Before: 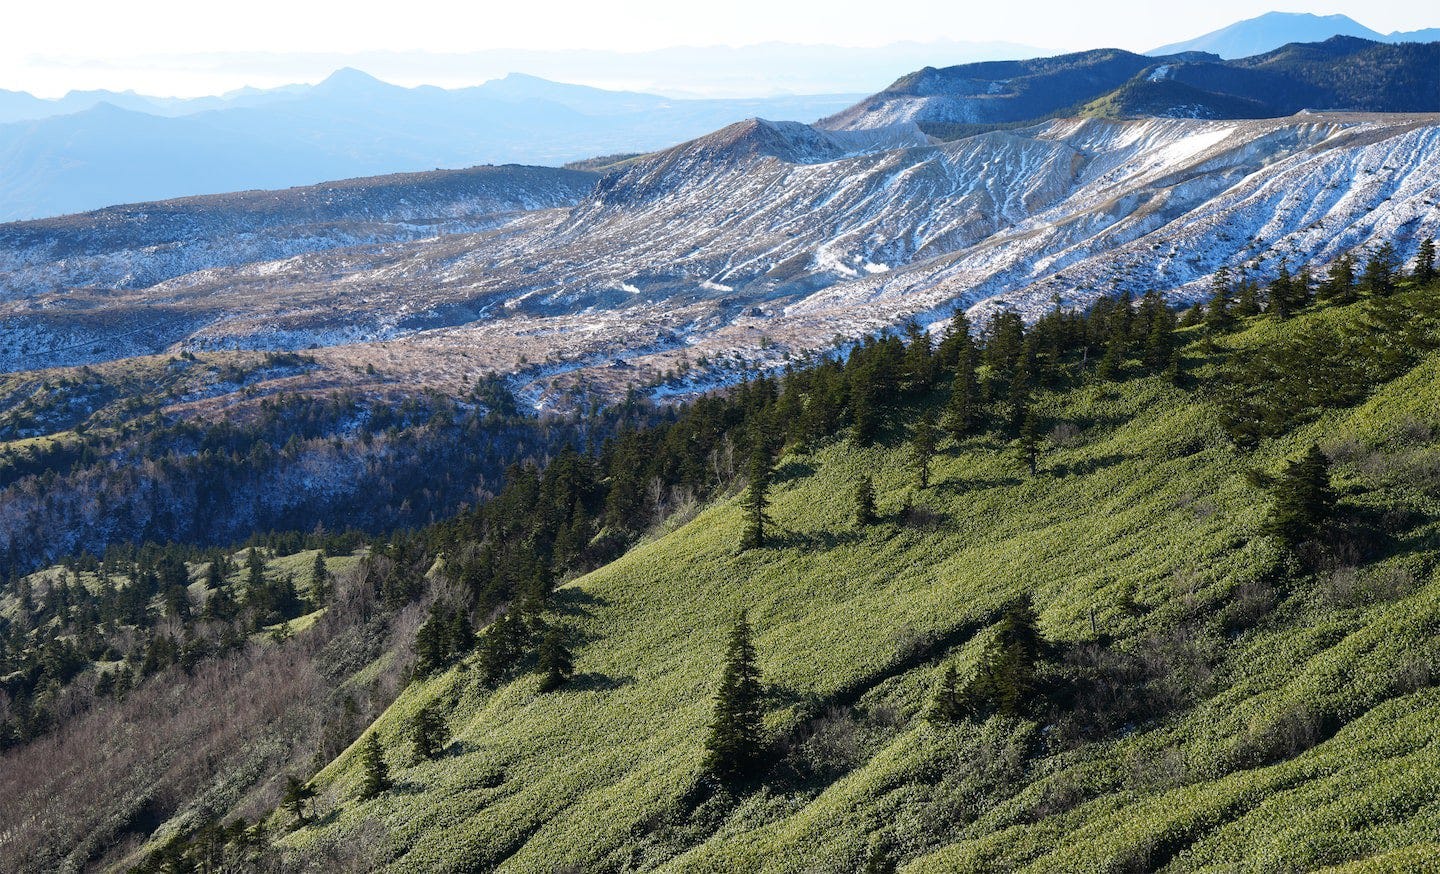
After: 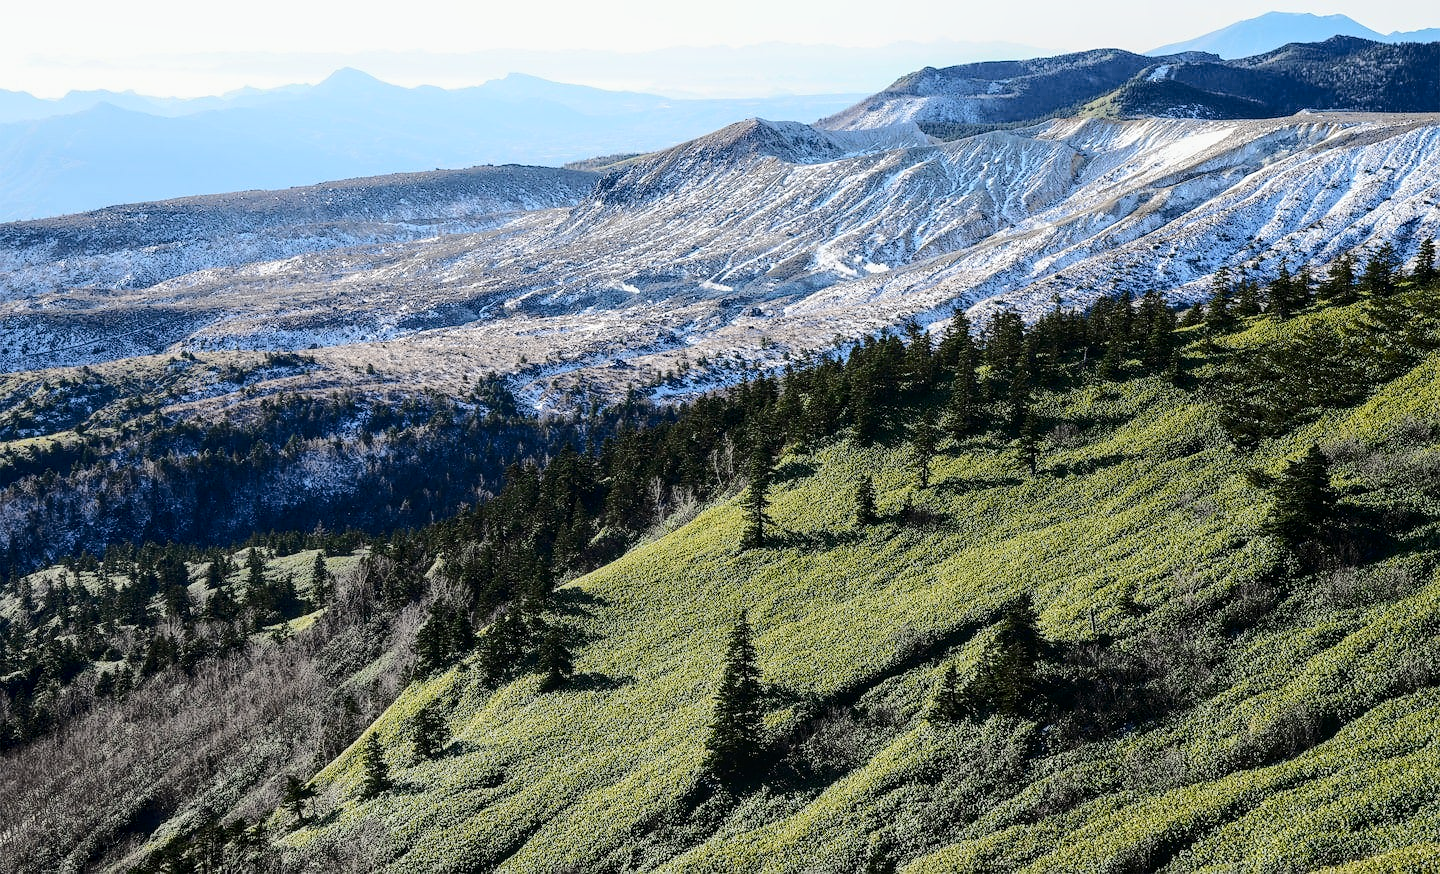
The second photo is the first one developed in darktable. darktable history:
sharpen: radius 1, threshold 1
tone curve: curves: ch0 [(0, 0) (0.094, 0.039) (0.243, 0.155) (0.411, 0.482) (0.479, 0.583) (0.654, 0.742) (0.793, 0.851) (0.994, 0.974)]; ch1 [(0, 0) (0.161, 0.092) (0.35, 0.33) (0.392, 0.392) (0.456, 0.456) (0.505, 0.502) (0.537, 0.518) (0.553, 0.53) (0.573, 0.569) (0.718, 0.718) (1, 1)]; ch2 [(0, 0) (0.346, 0.362) (0.411, 0.412) (0.502, 0.502) (0.531, 0.521) (0.576, 0.553) (0.615, 0.621) (1, 1)], color space Lab, independent channels, preserve colors none
local contrast: on, module defaults
